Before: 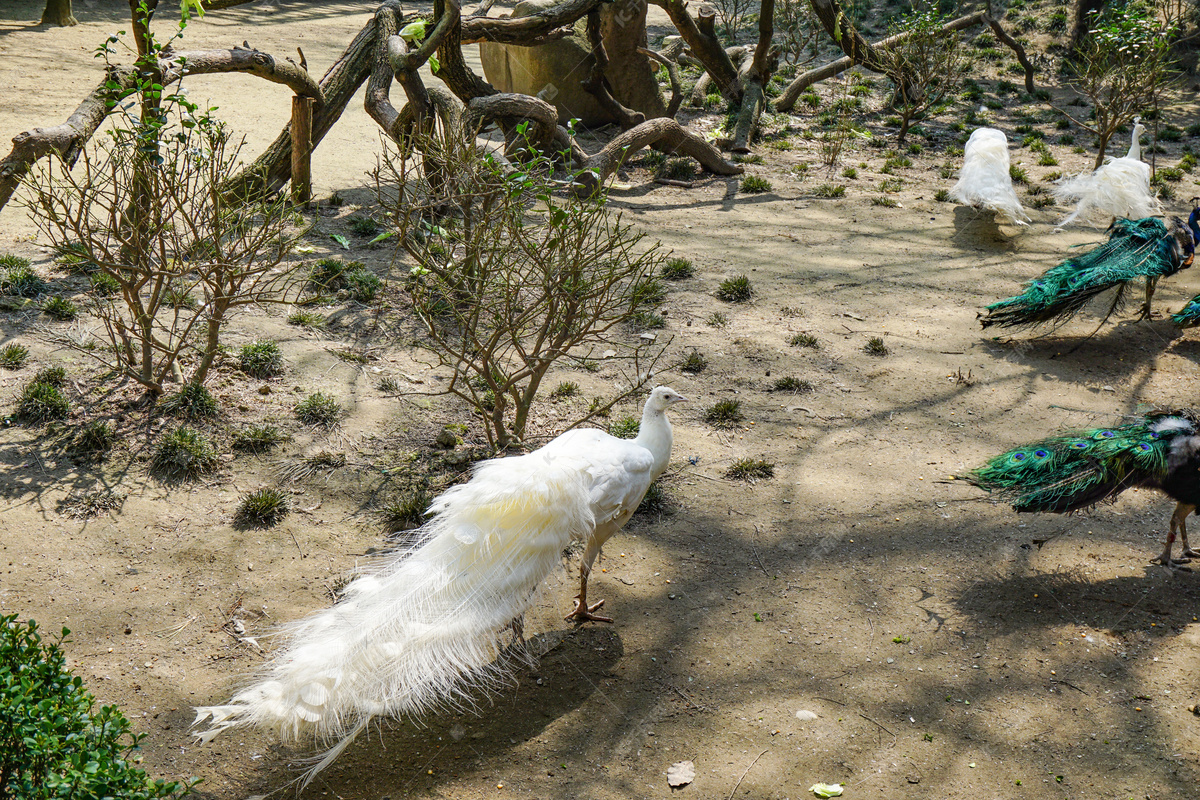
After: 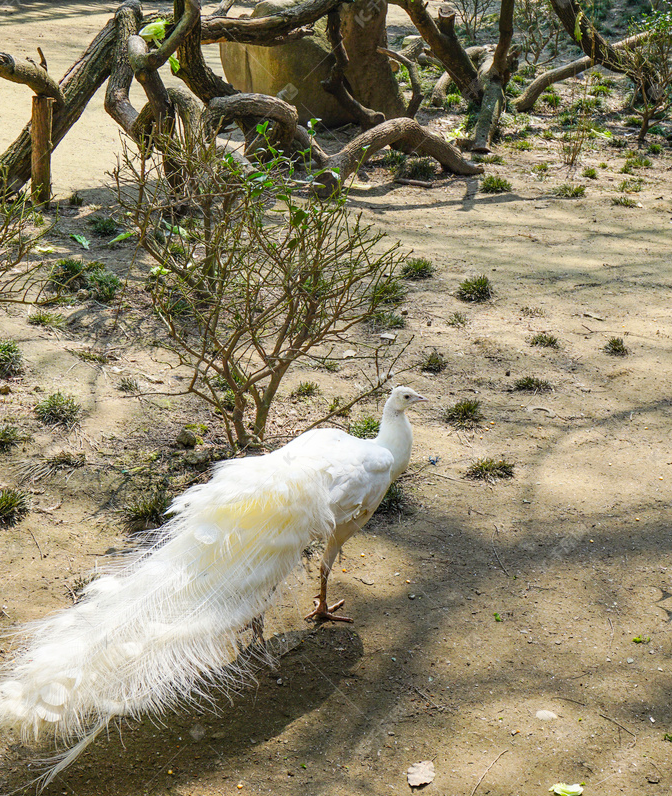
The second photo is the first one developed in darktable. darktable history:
contrast brightness saturation: contrast 0.07, brightness 0.08, saturation 0.18
crop: left 21.674%, right 22.086%
